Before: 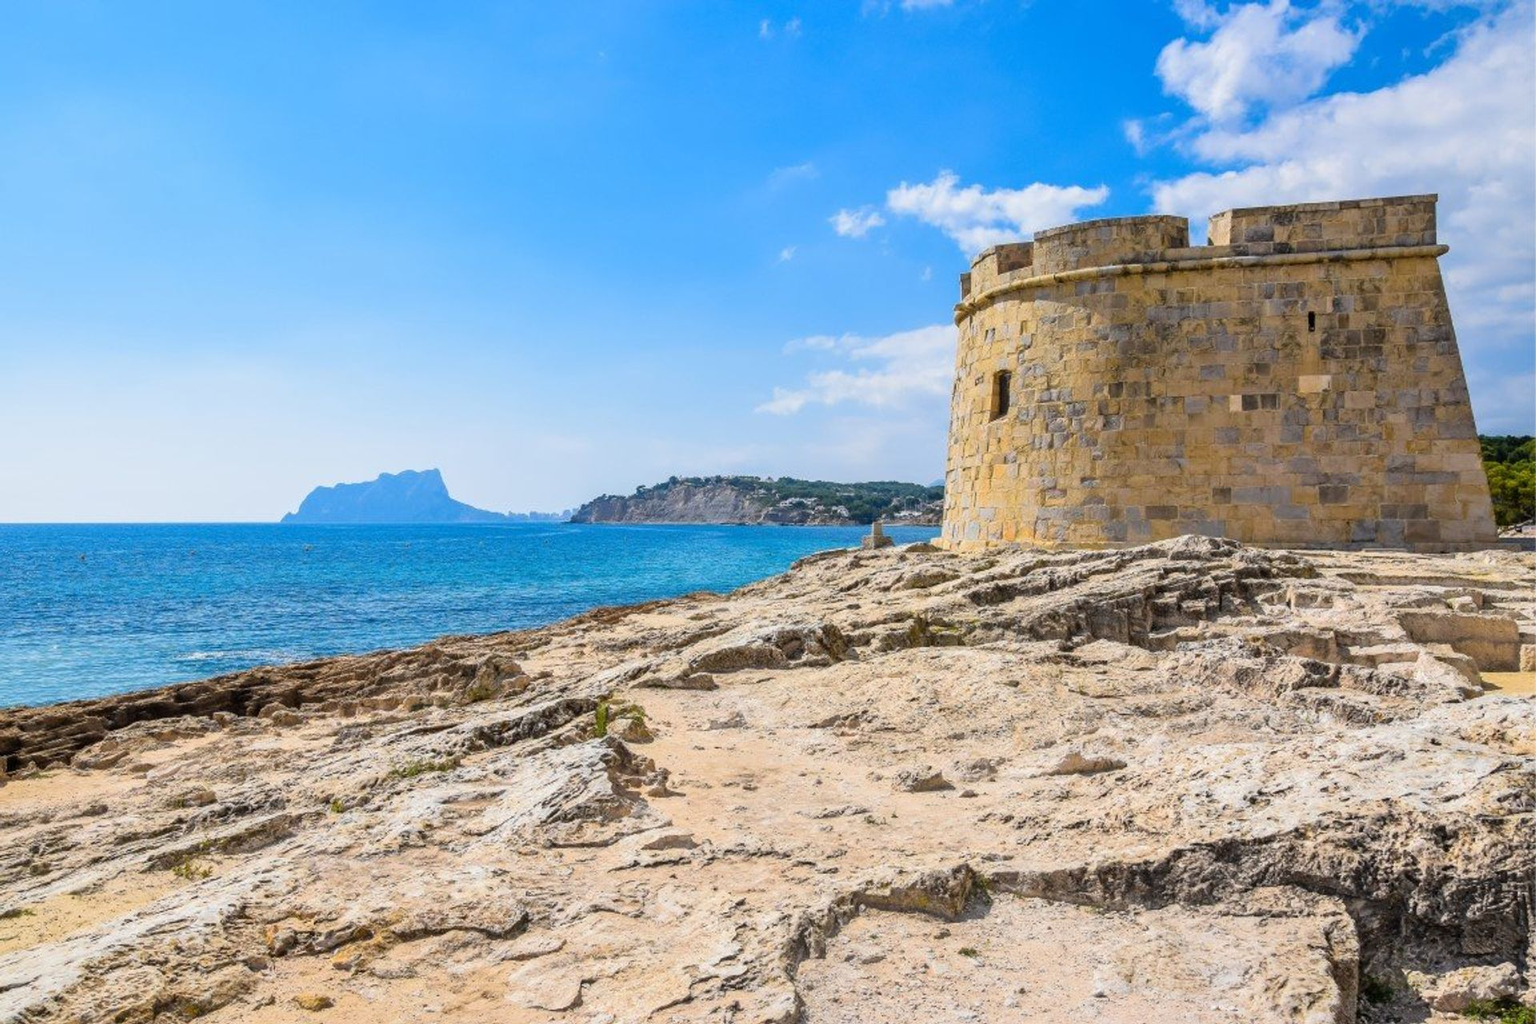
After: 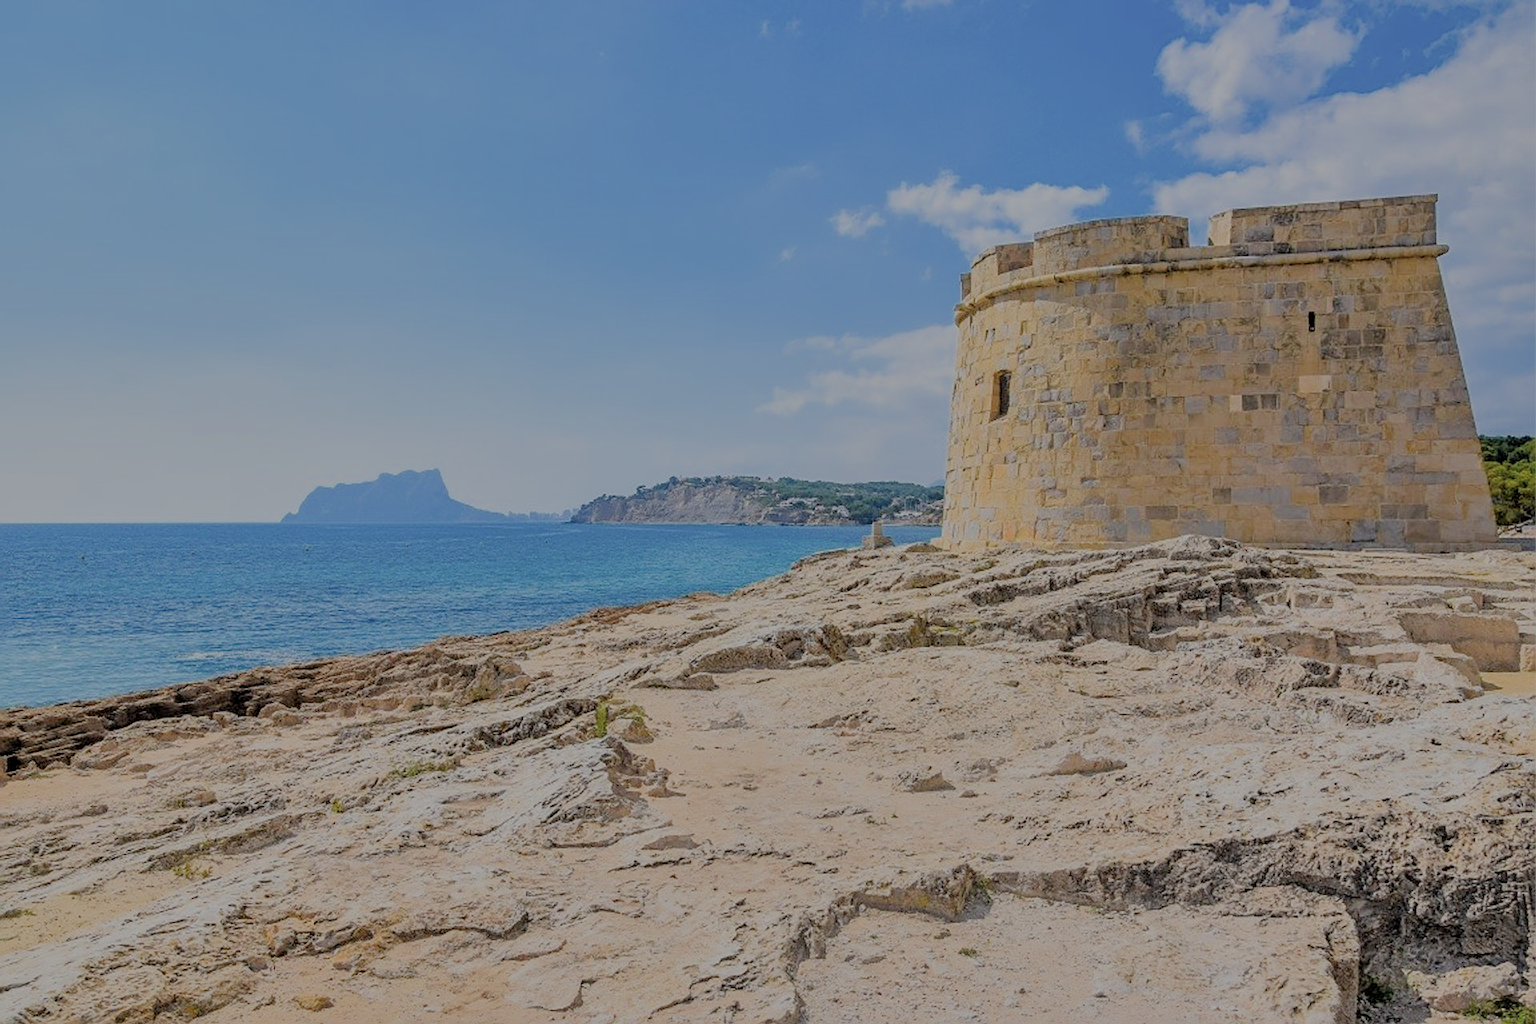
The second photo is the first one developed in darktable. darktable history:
shadows and highlights: shadows 61.23, soften with gaussian
sharpen: on, module defaults
filmic rgb: black relative exposure -7.96 EV, white relative exposure 8.02 EV, threshold 2.99 EV, target black luminance 0%, hardness 2.41, latitude 75.84%, contrast 0.569, shadows ↔ highlights balance 0.016%, enable highlight reconstruction true
